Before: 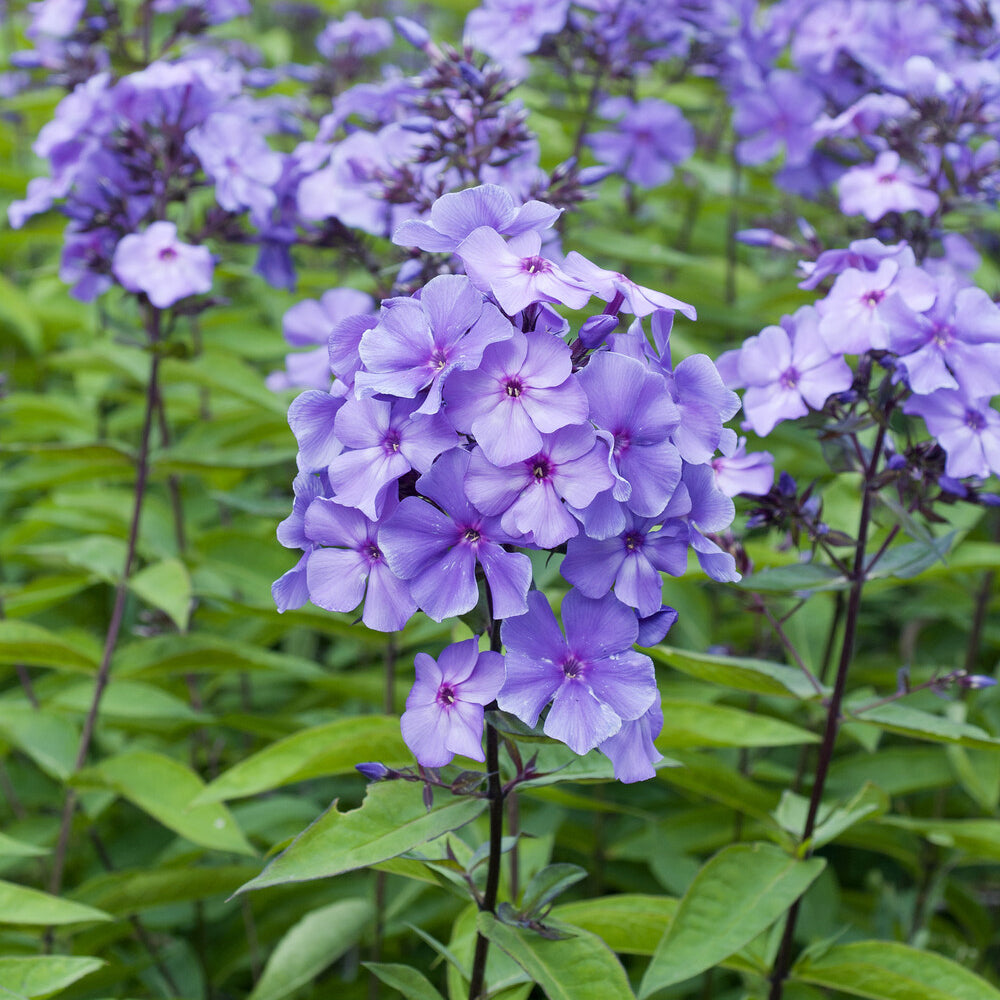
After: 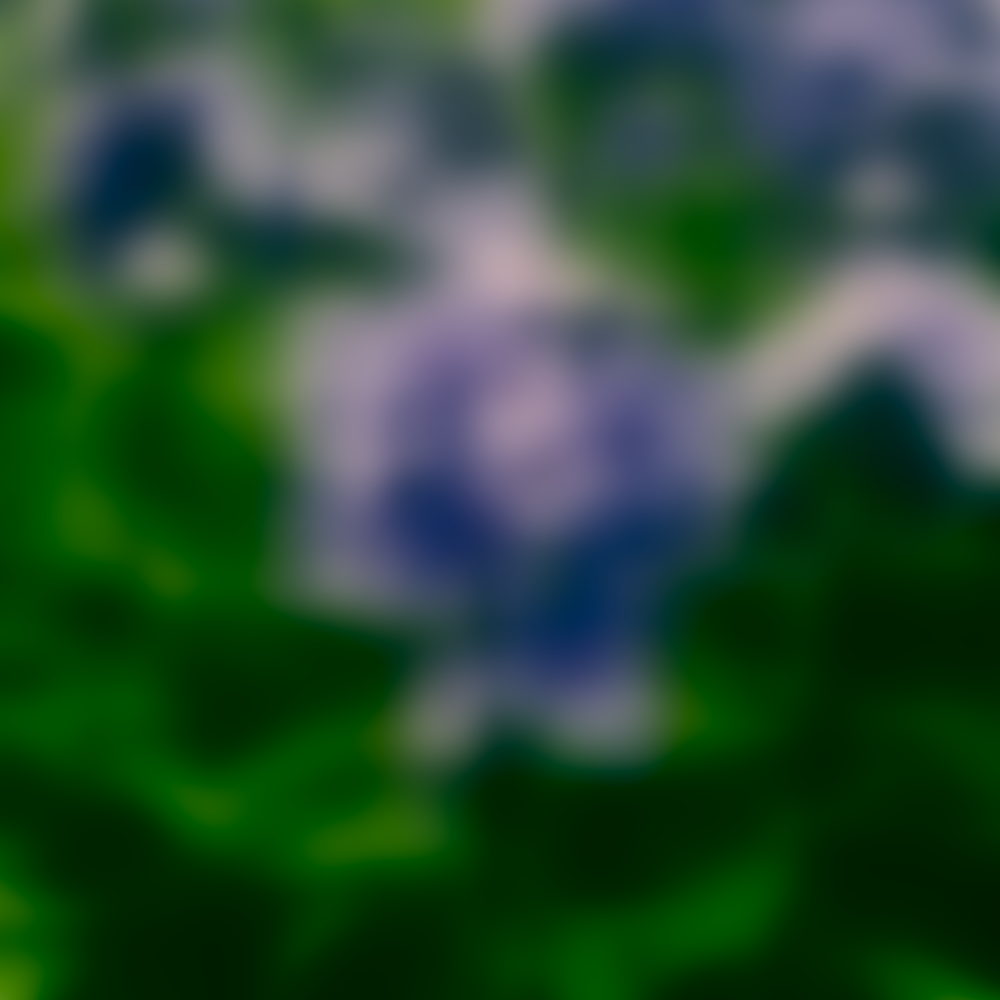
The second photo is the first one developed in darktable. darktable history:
lowpass: radius 31.92, contrast 1.72, brightness -0.98, saturation 0.94
color correction: highlights a* 5.62, highlights b* 33.57, shadows a* -25.86, shadows b* 4.02
